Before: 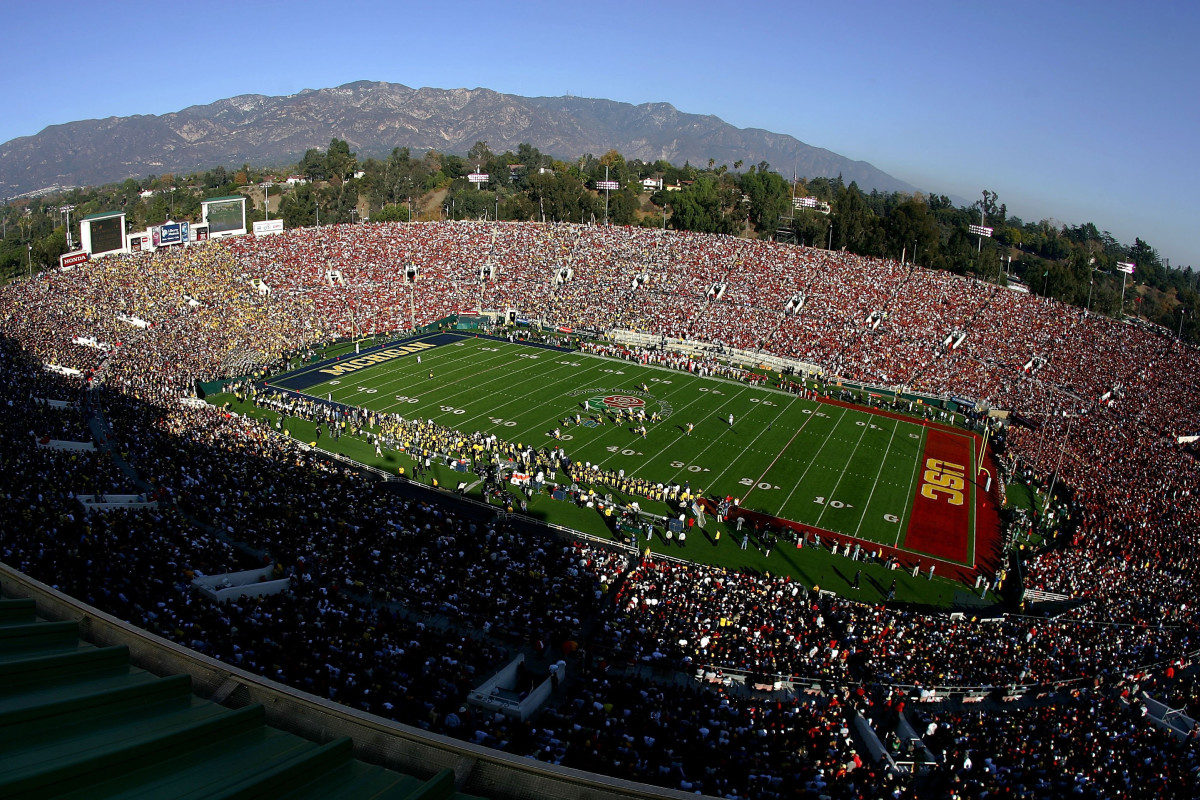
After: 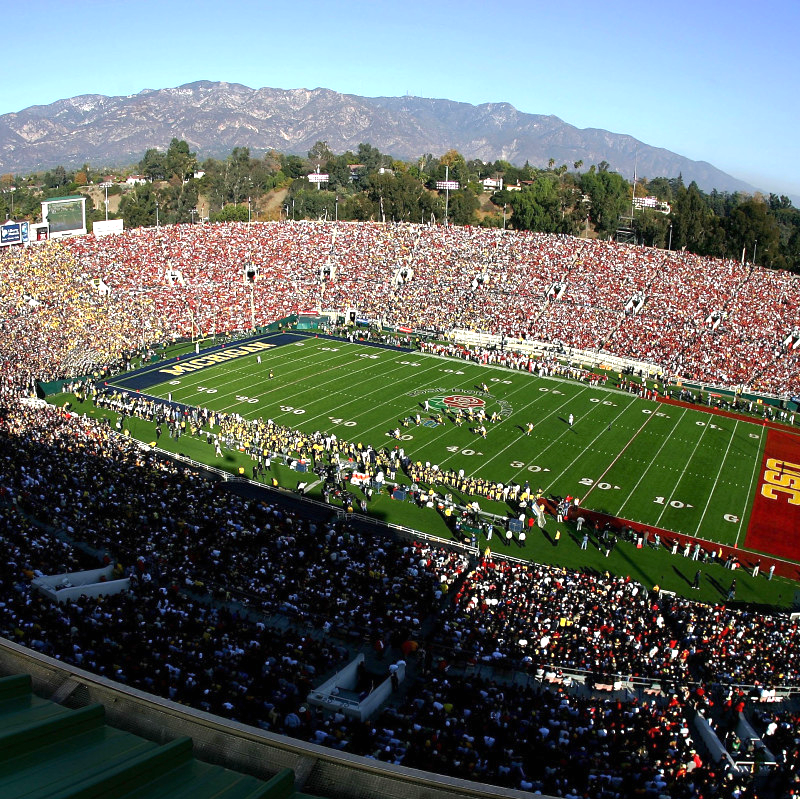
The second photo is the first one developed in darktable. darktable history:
exposure: black level correction 0, exposure 0.892 EV, compensate exposure bias true, compensate highlight preservation false
crop and rotate: left 13.388%, right 19.945%
